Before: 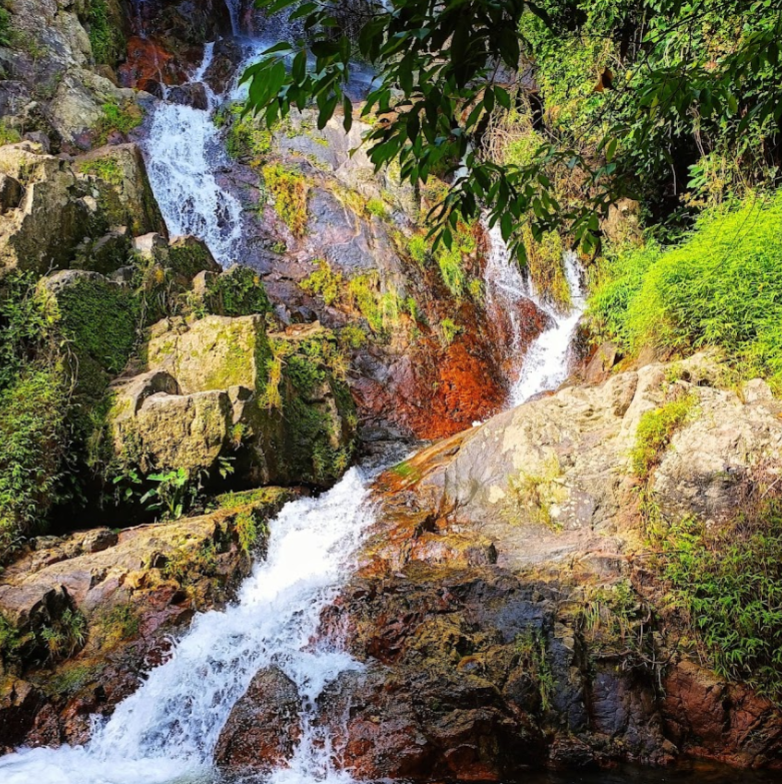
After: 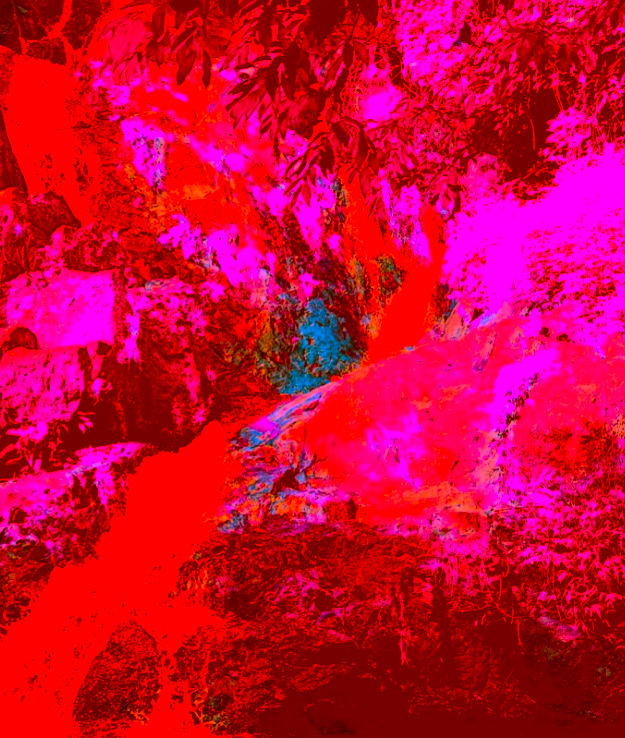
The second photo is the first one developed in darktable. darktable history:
crop and rotate: left 18.158%, top 5.771%, right 1.849%
shadows and highlights: radius 337.01, shadows 28.08, soften with gaussian
tone equalizer: on, module defaults
filmic rgb: black relative exposure -7.65 EV, white relative exposure 4.56 EV, hardness 3.61, contrast 1.05
contrast brightness saturation: contrast 0.066, brightness -0.145, saturation 0.111
color correction: highlights a* -39.39, highlights b* -39.39, shadows a* -39.4, shadows b* -39.88, saturation -2.99
haze removal: compatibility mode true, adaptive false
